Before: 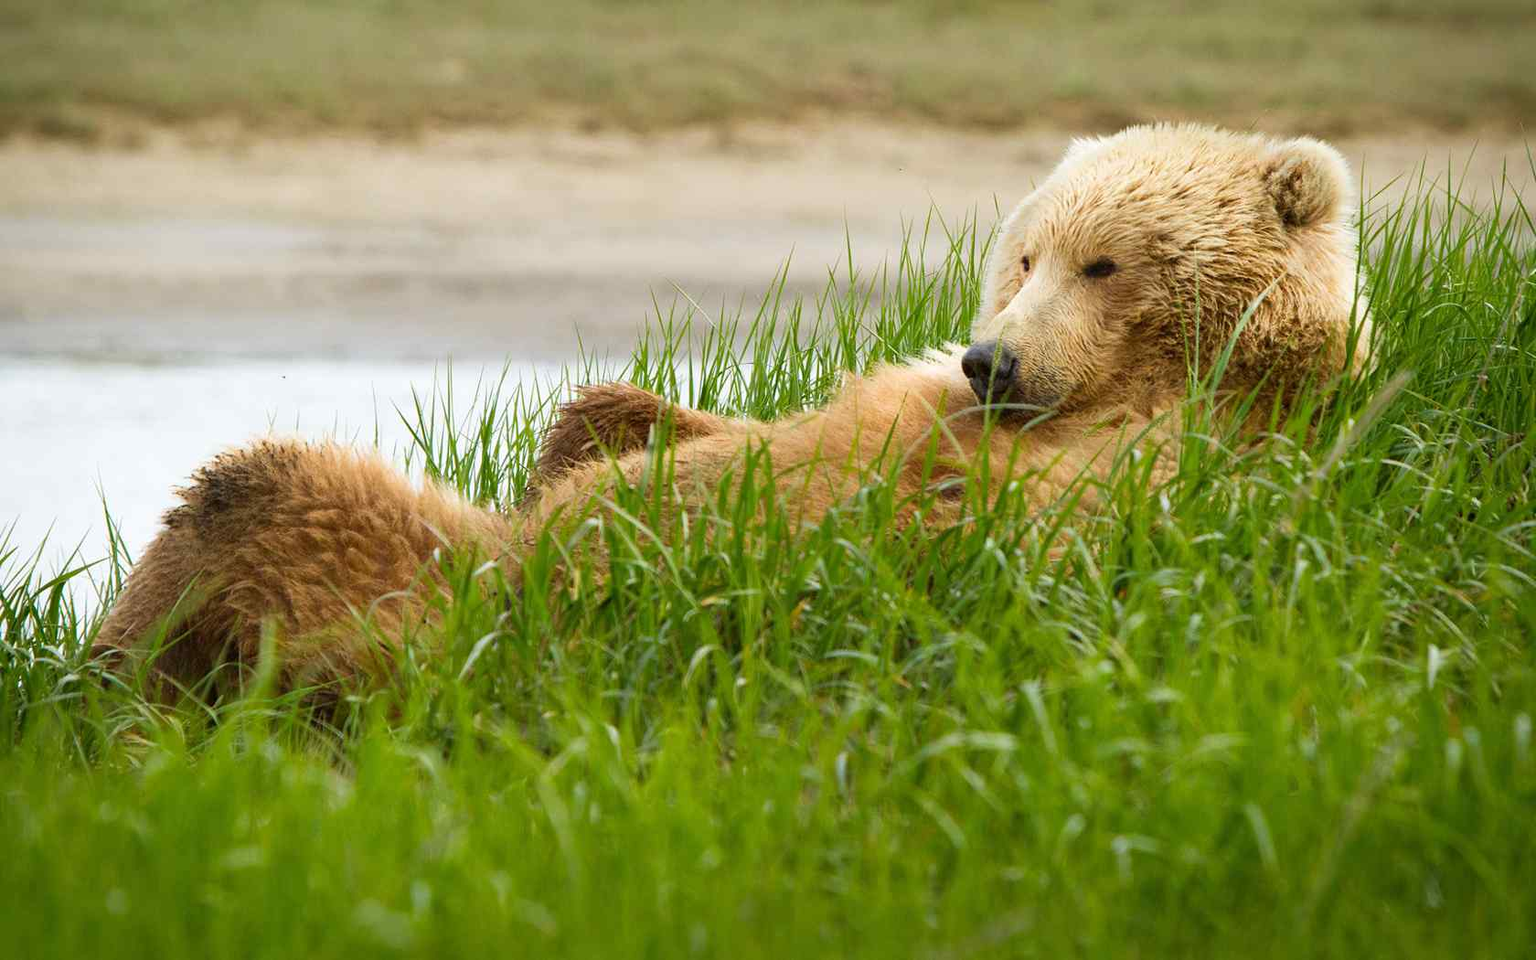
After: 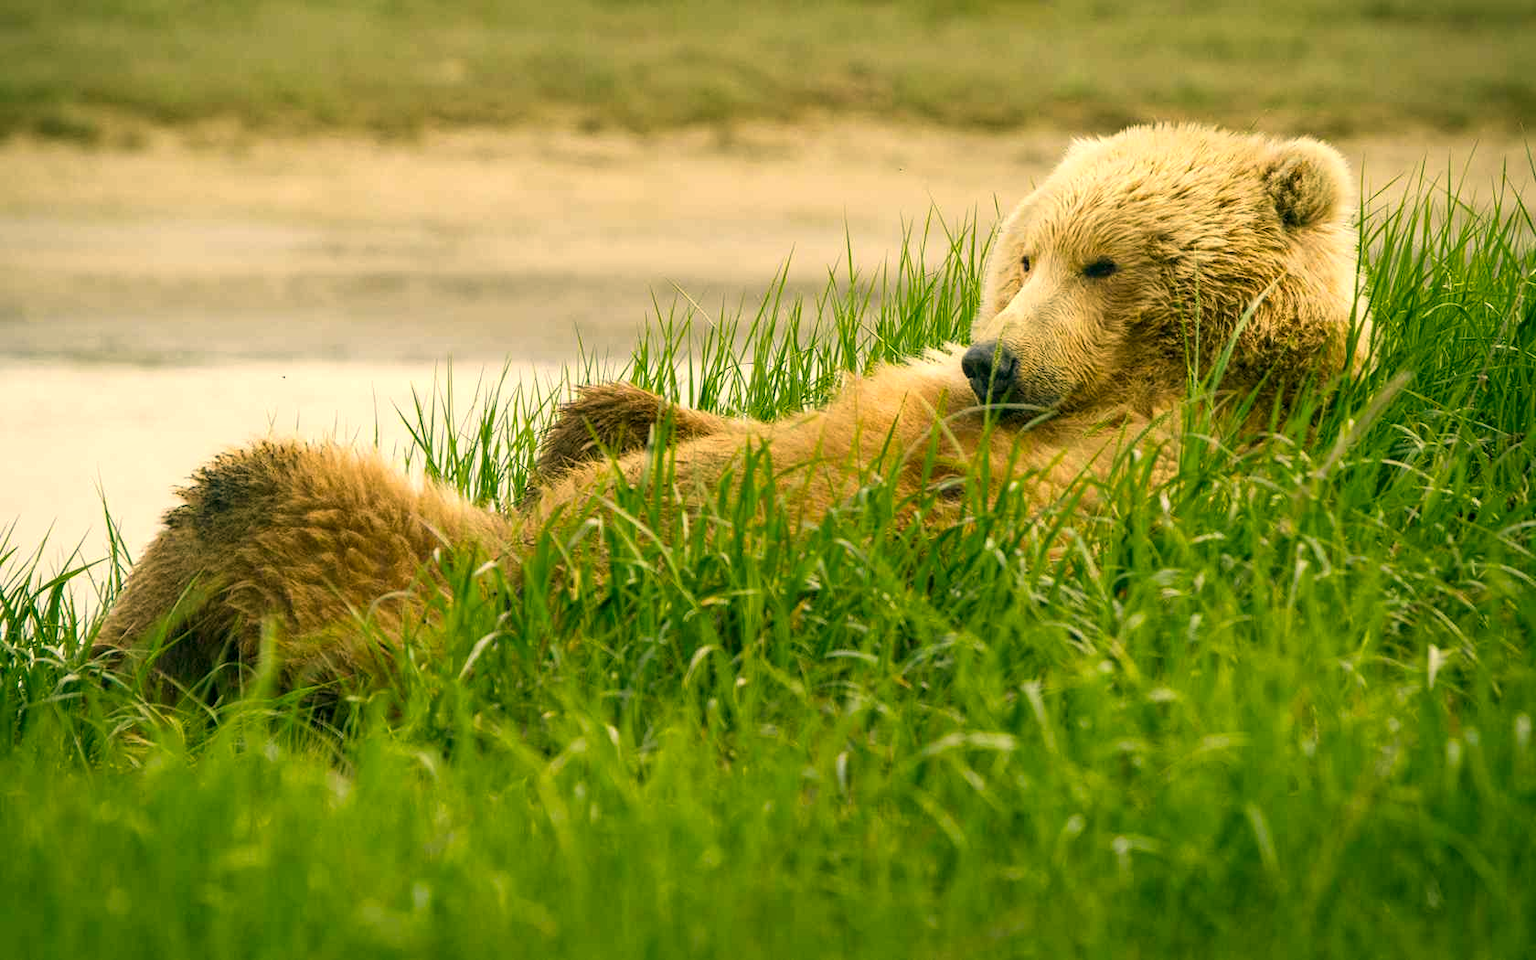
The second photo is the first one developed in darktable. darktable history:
local contrast: on, module defaults
color correction: highlights a* 5.3, highlights b* 24.26, shadows a* -15.58, shadows b* 4.02
color balance rgb: shadows lift › hue 87.51°, highlights gain › chroma 1.62%, highlights gain › hue 55.1°, global offset › chroma 0.06%, global offset › hue 253.66°, linear chroma grading › global chroma 0.5%
